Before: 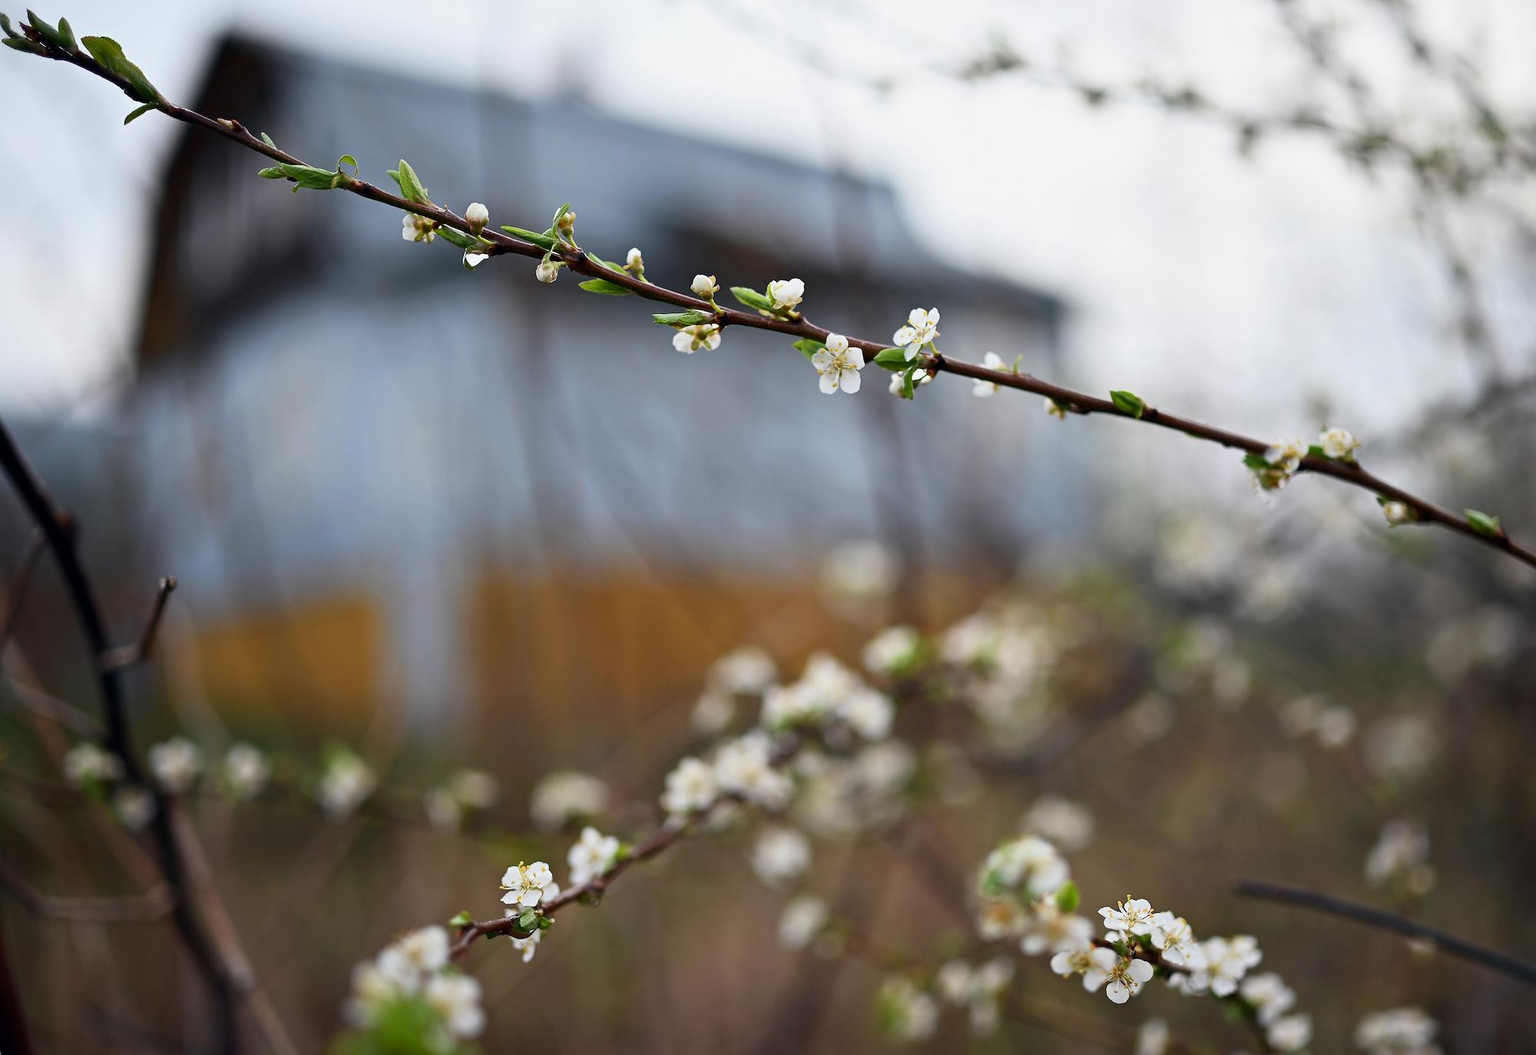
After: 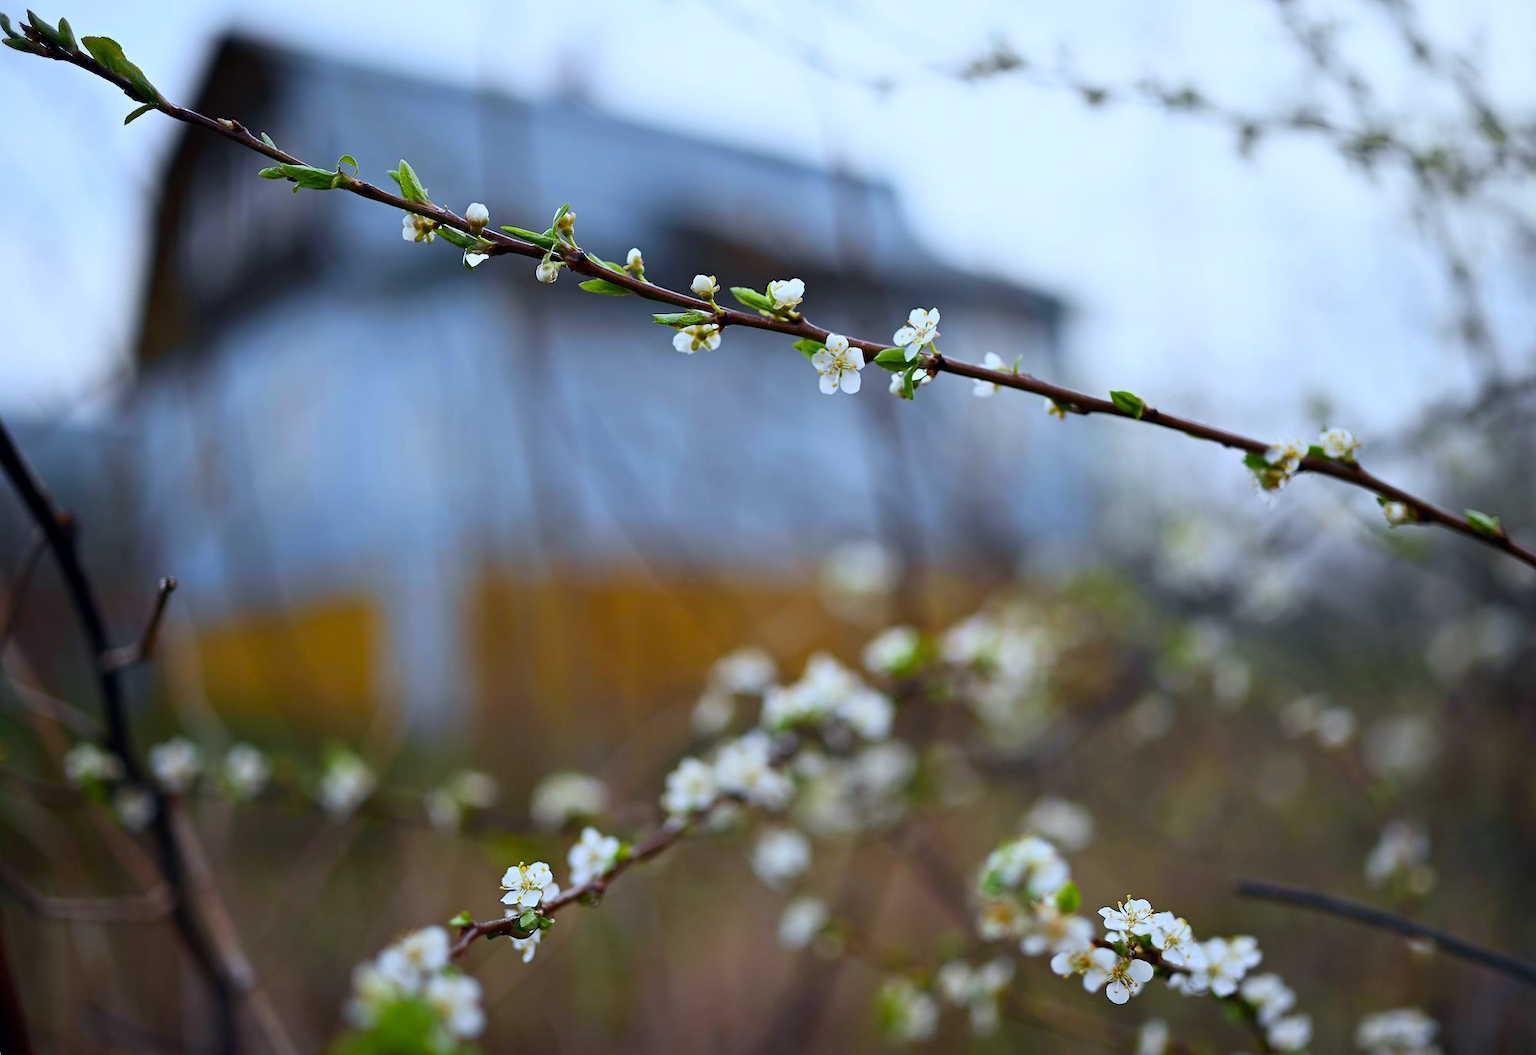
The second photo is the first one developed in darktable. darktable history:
color balance rgb: perceptual saturation grading › global saturation 20%, global vibrance 20%
white balance: red 0.924, blue 1.095
